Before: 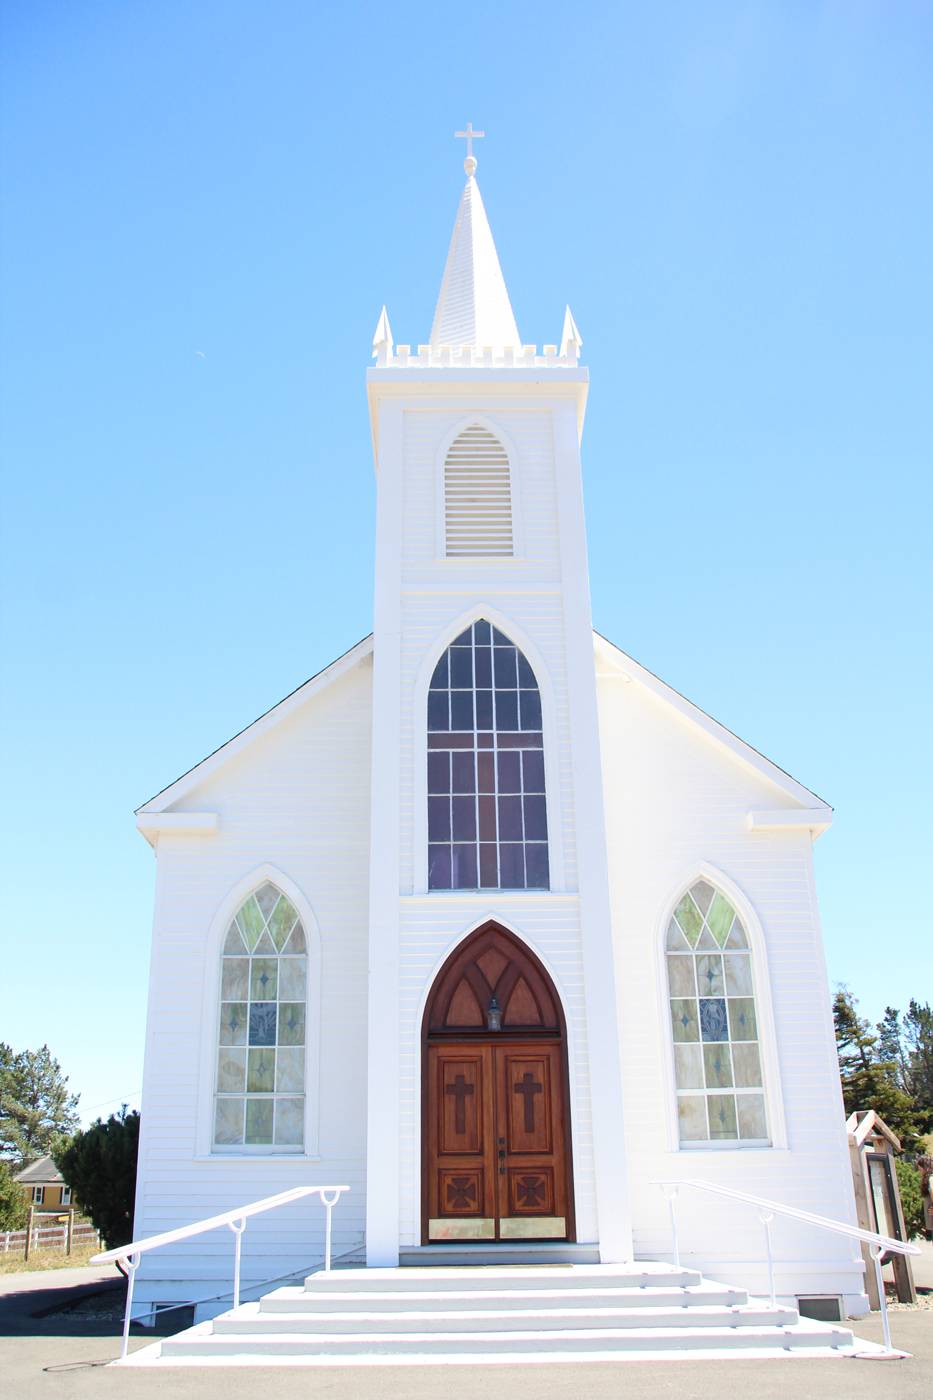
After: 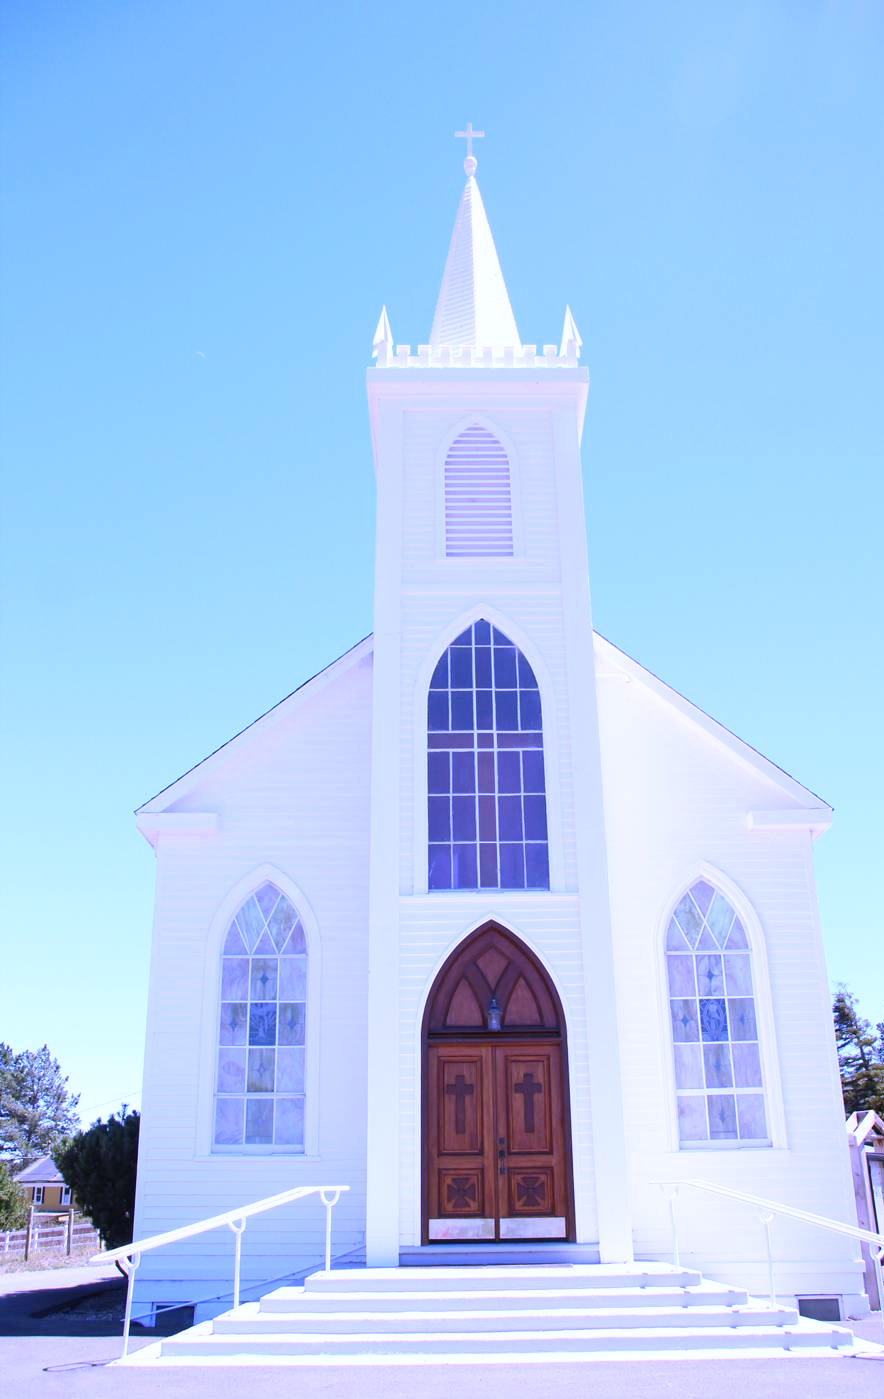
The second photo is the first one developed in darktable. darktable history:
crop and rotate: right 5.167%
white balance: red 0.98, blue 1.61
